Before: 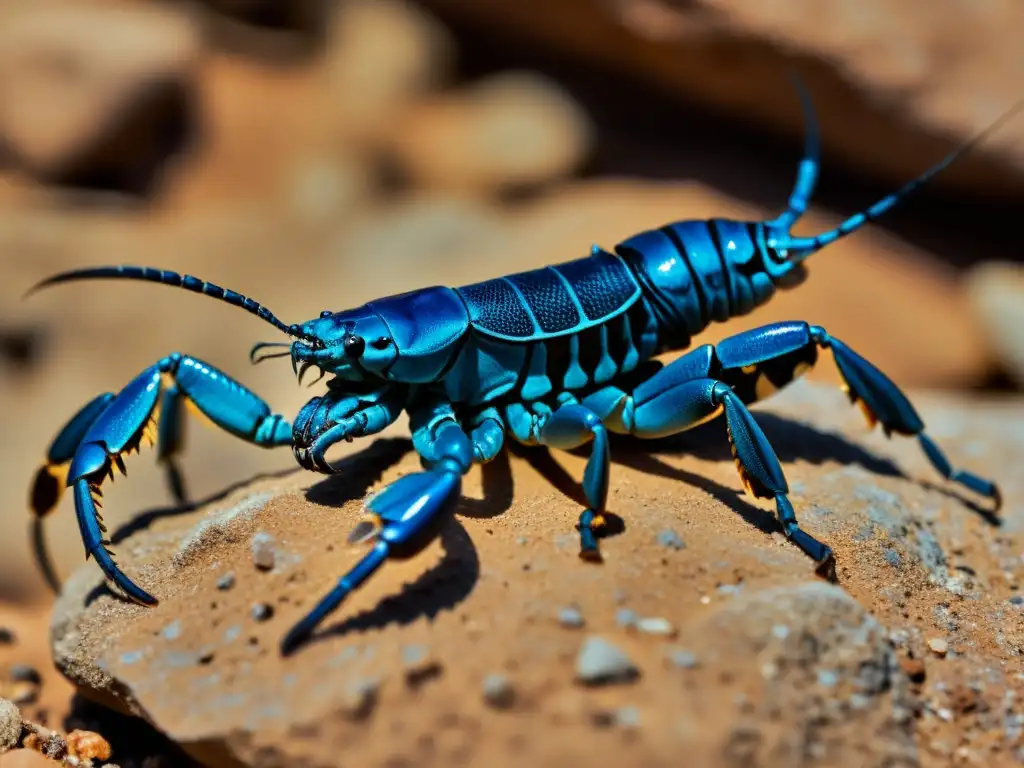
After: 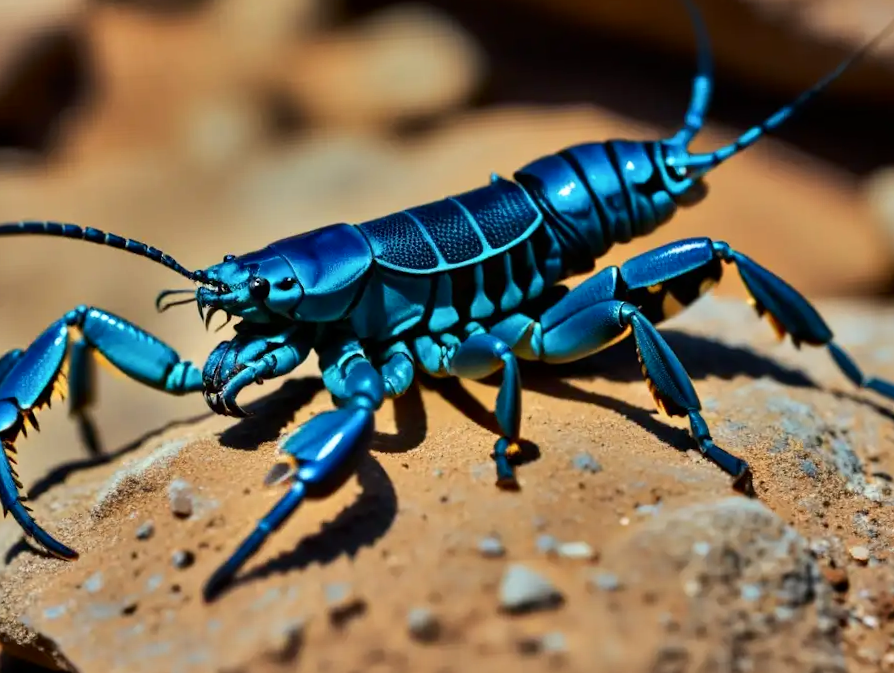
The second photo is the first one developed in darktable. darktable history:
crop and rotate: angle 3.33°, left 6.057%, top 5.679%
contrast brightness saturation: contrast 0.143
